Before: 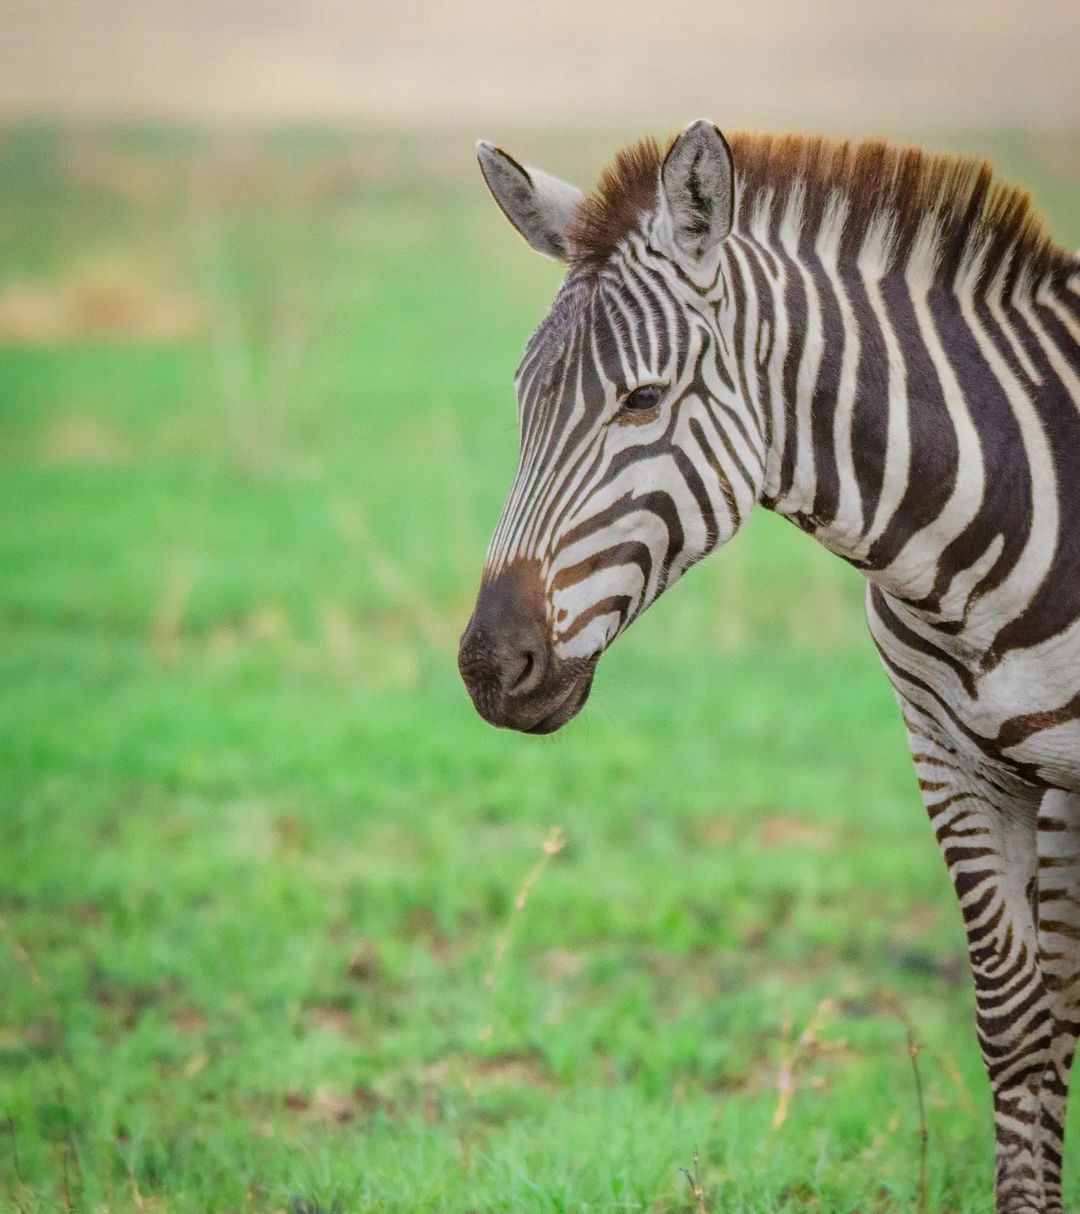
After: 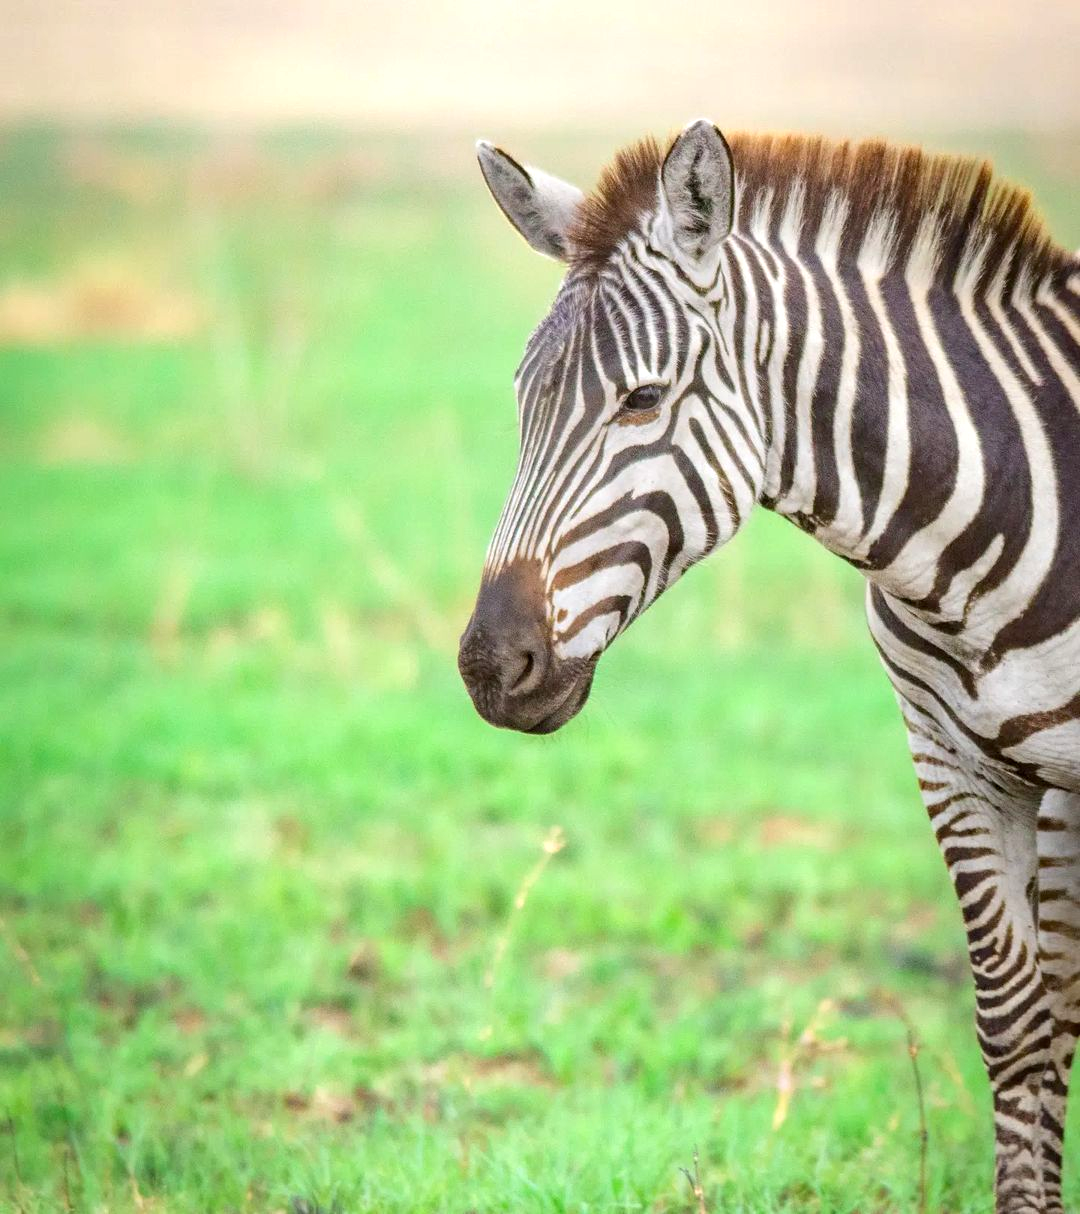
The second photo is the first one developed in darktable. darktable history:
exposure: black level correction 0.002, exposure 0.676 EV, compensate highlight preservation false
